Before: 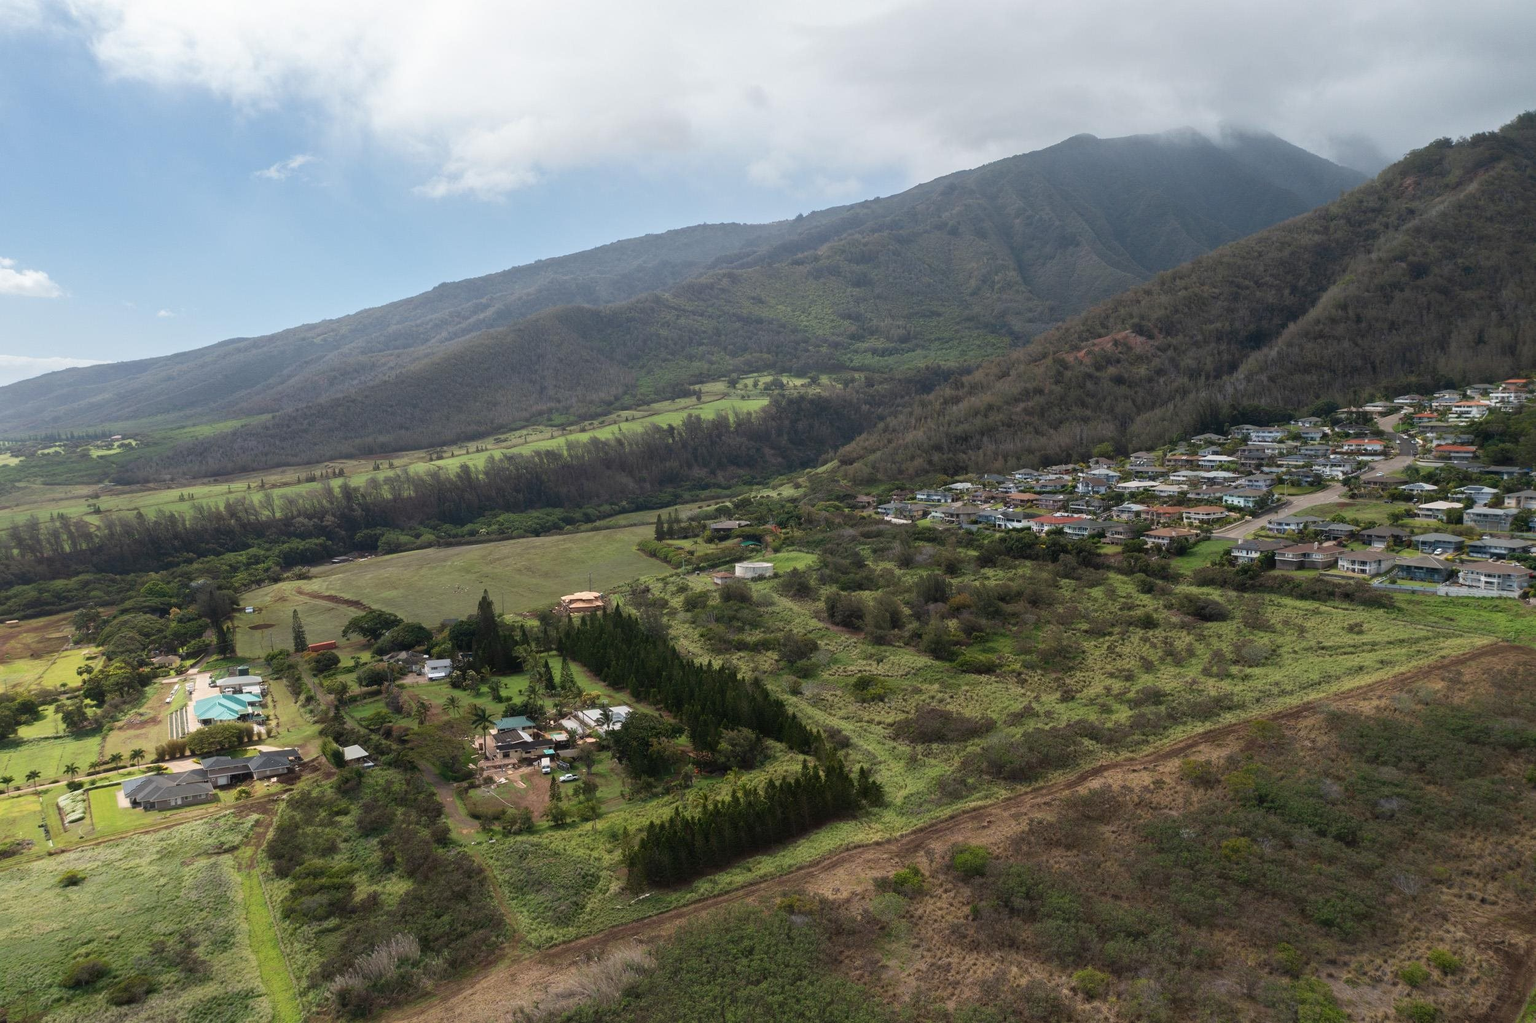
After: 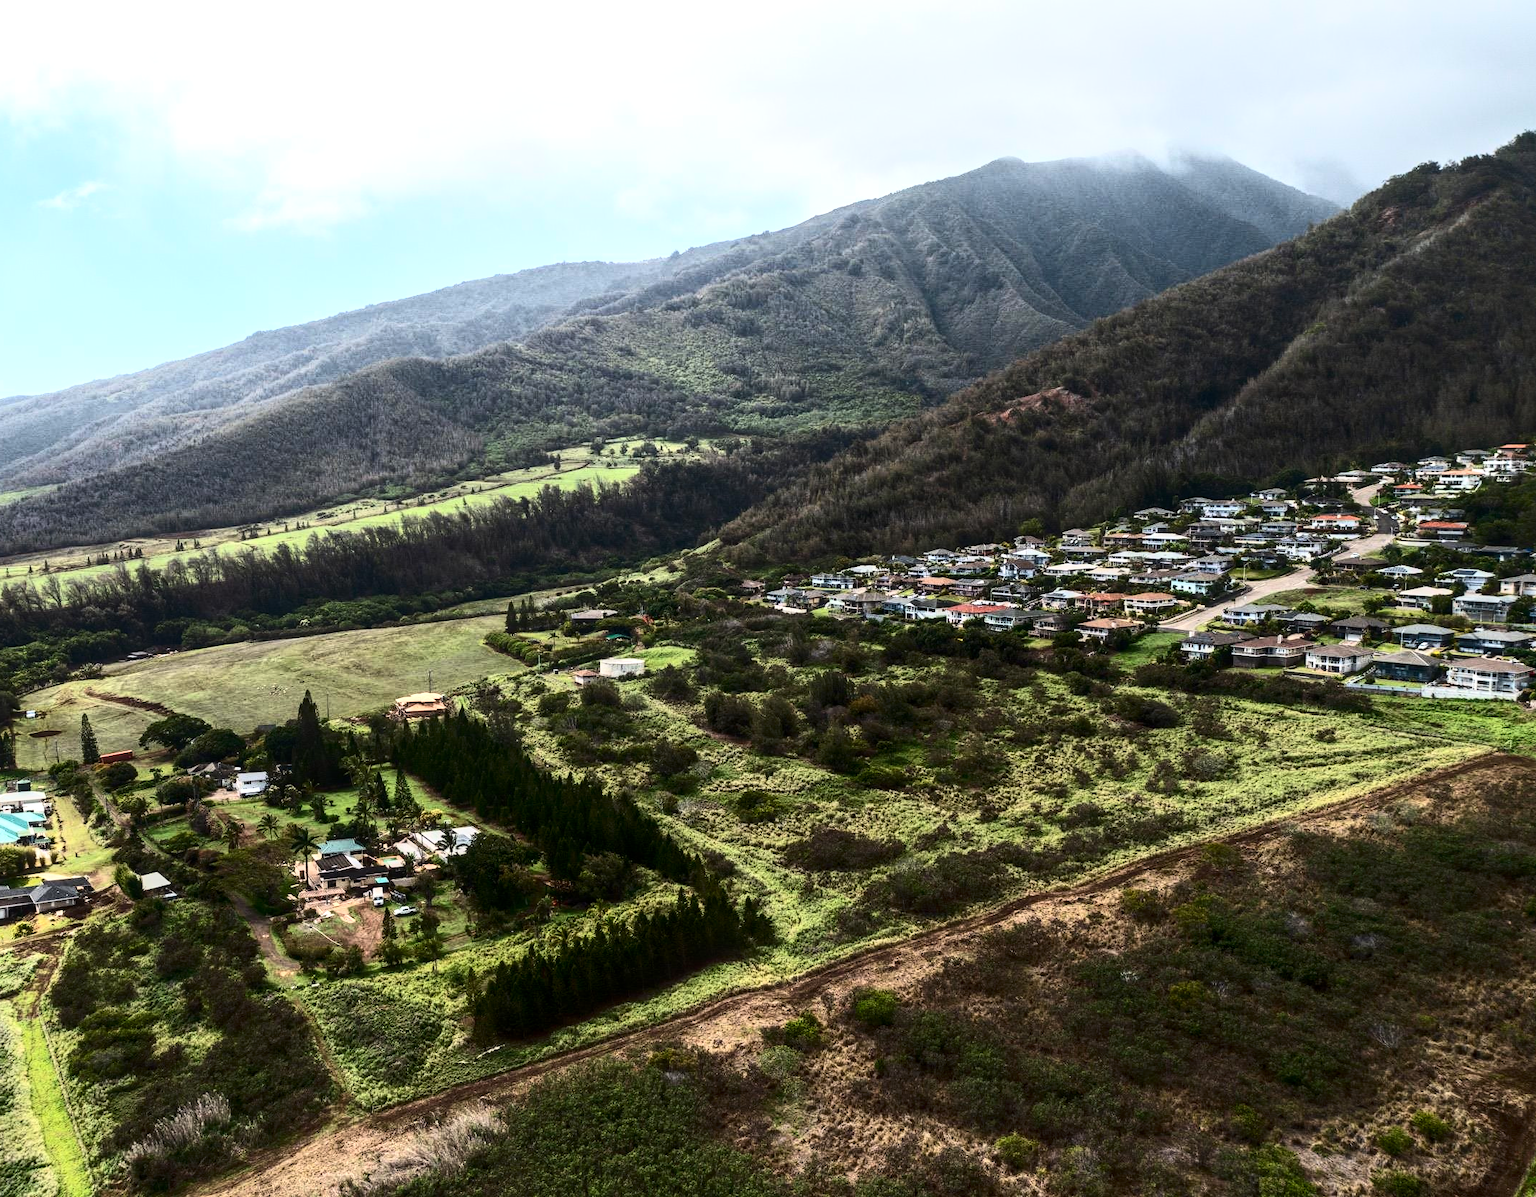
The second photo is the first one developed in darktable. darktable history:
crop and rotate: left 14.584%
contrast brightness saturation: contrast 0.4, brightness 0.1, saturation 0.21
local contrast: on, module defaults
tone equalizer: -8 EV -0.75 EV, -7 EV -0.7 EV, -6 EV -0.6 EV, -5 EV -0.4 EV, -3 EV 0.4 EV, -2 EV 0.6 EV, -1 EV 0.7 EV, +0 EV 0.75 EV, edges refinement/feathering 500, mask exposure compensation -1.57 EV, preserve details no
